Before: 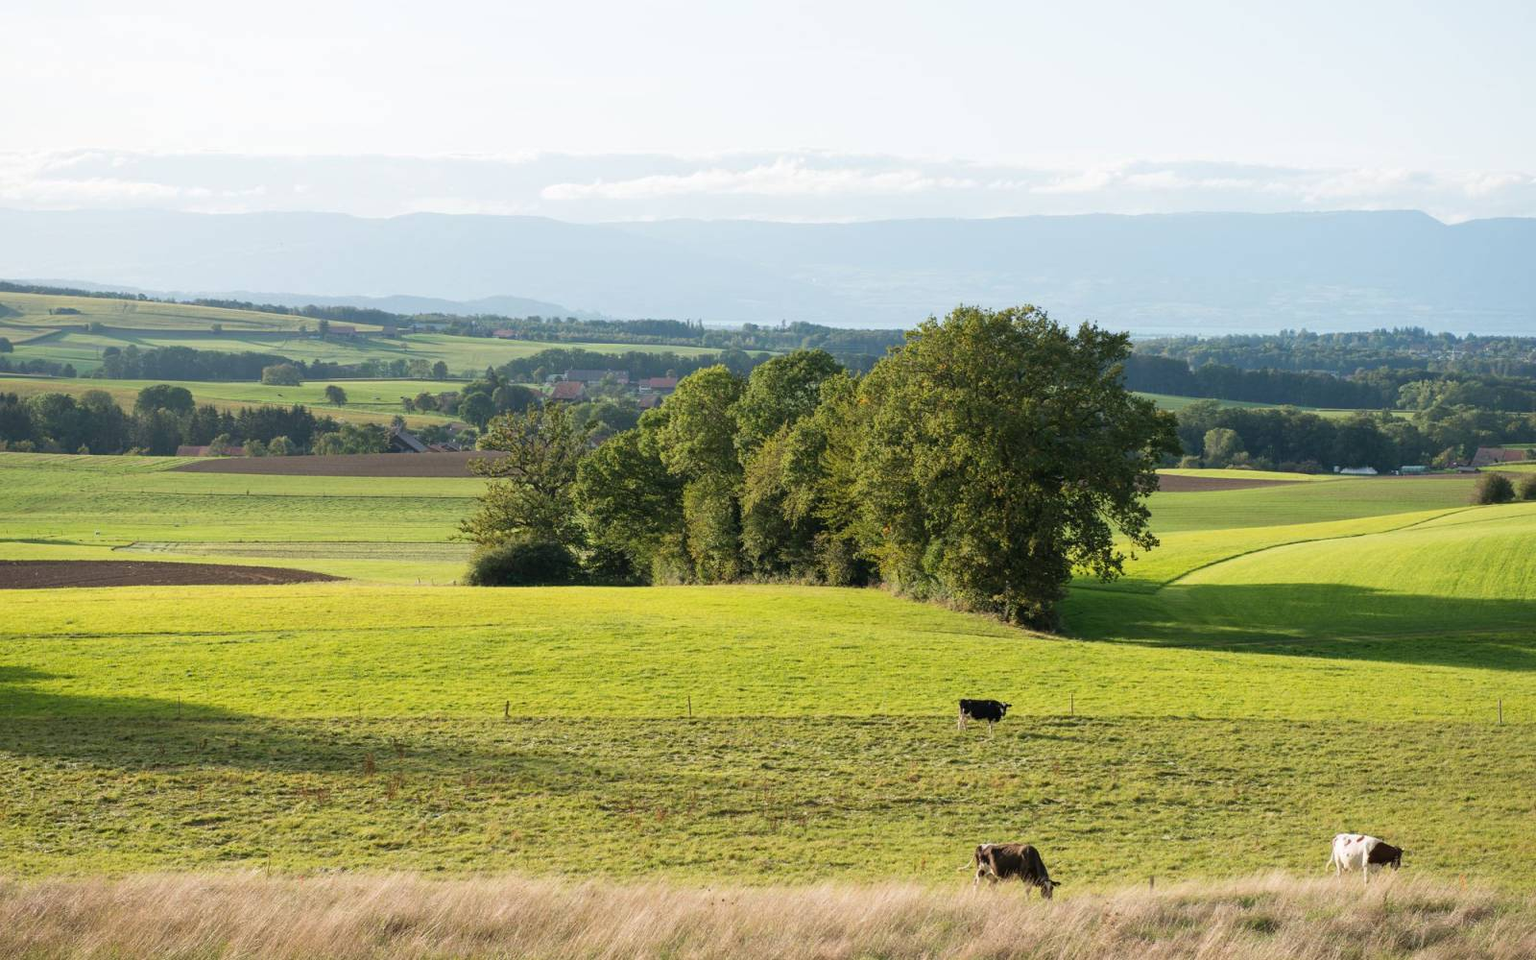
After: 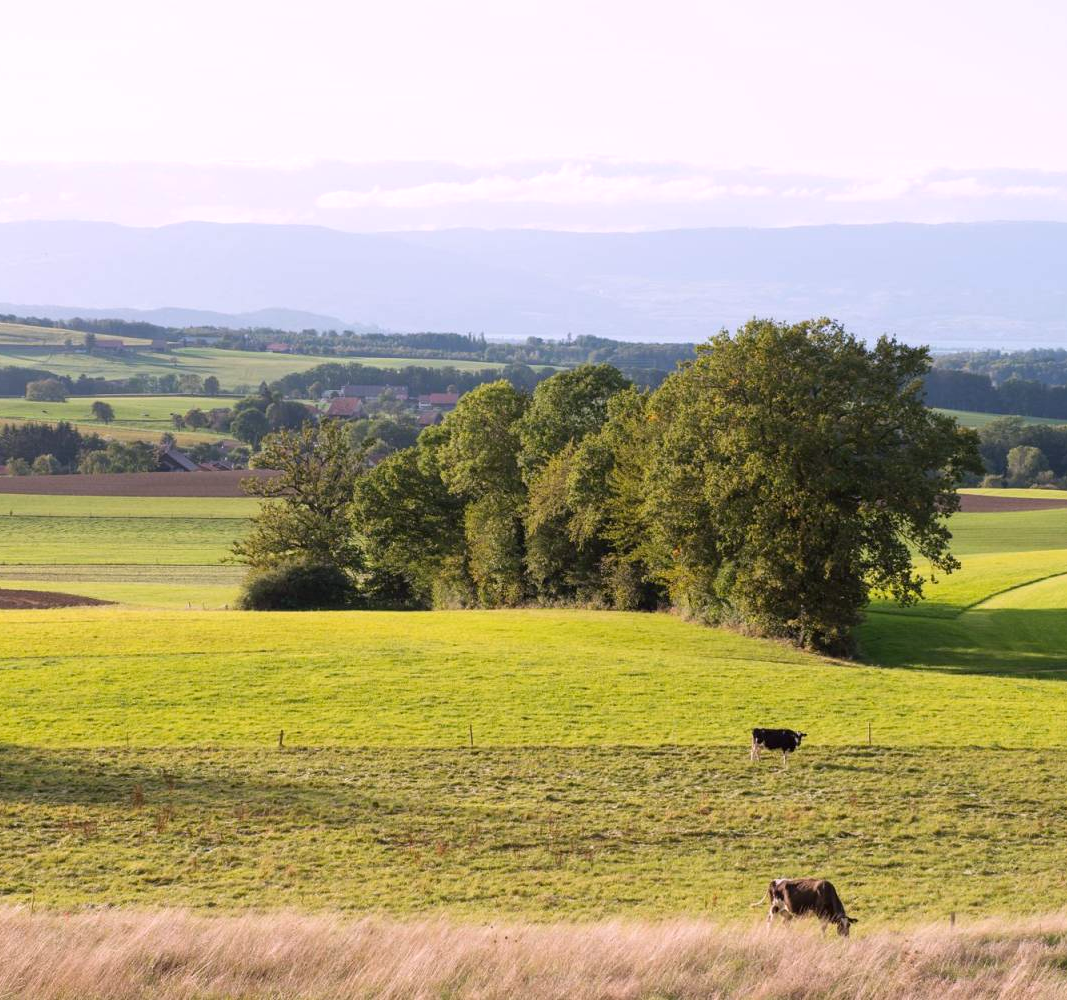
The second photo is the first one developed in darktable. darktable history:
color correction: highlights a* -0.95, highlights b* 4.5, shadows a* 3.55
white balance: red 1.066, blue 1.119
crop and rotate: left 15.446%, right 17.836%
